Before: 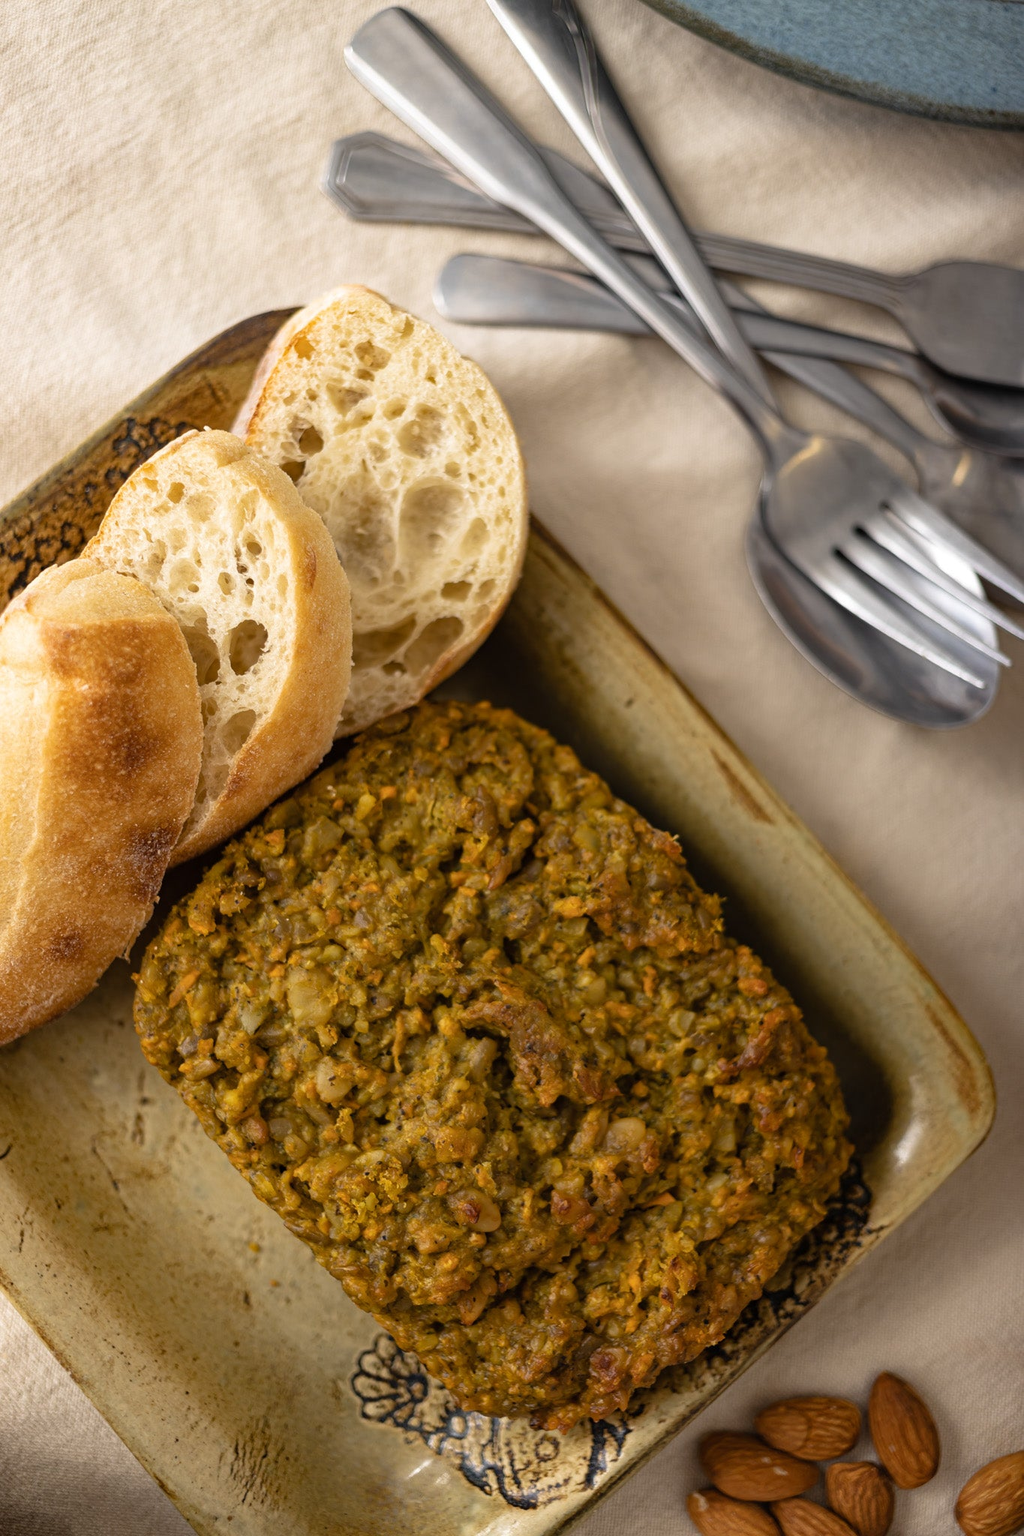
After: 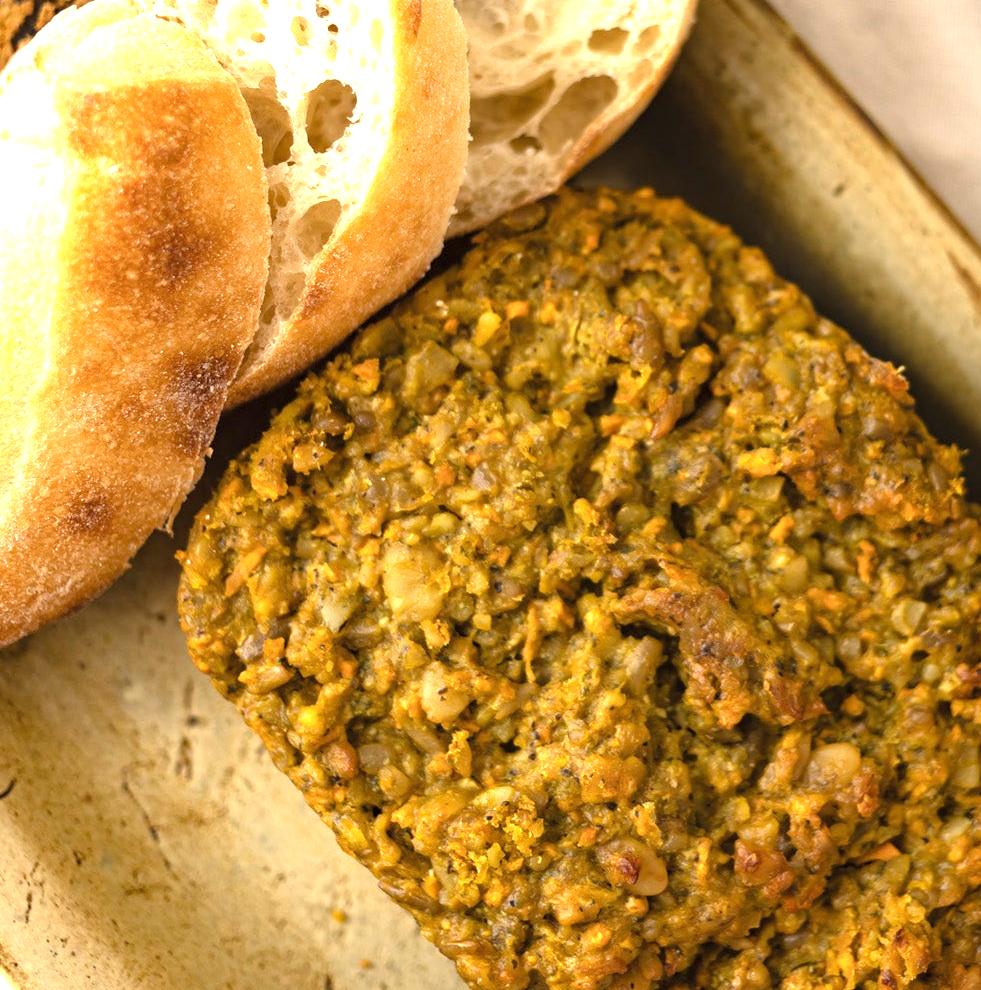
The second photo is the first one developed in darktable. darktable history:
exposure: black level correction 0, exposure 1.2 EV, compensate exposure bias true, compensate highlight preservation false
crop: top 36.477%, right 28.072%, bottom 15.15%
